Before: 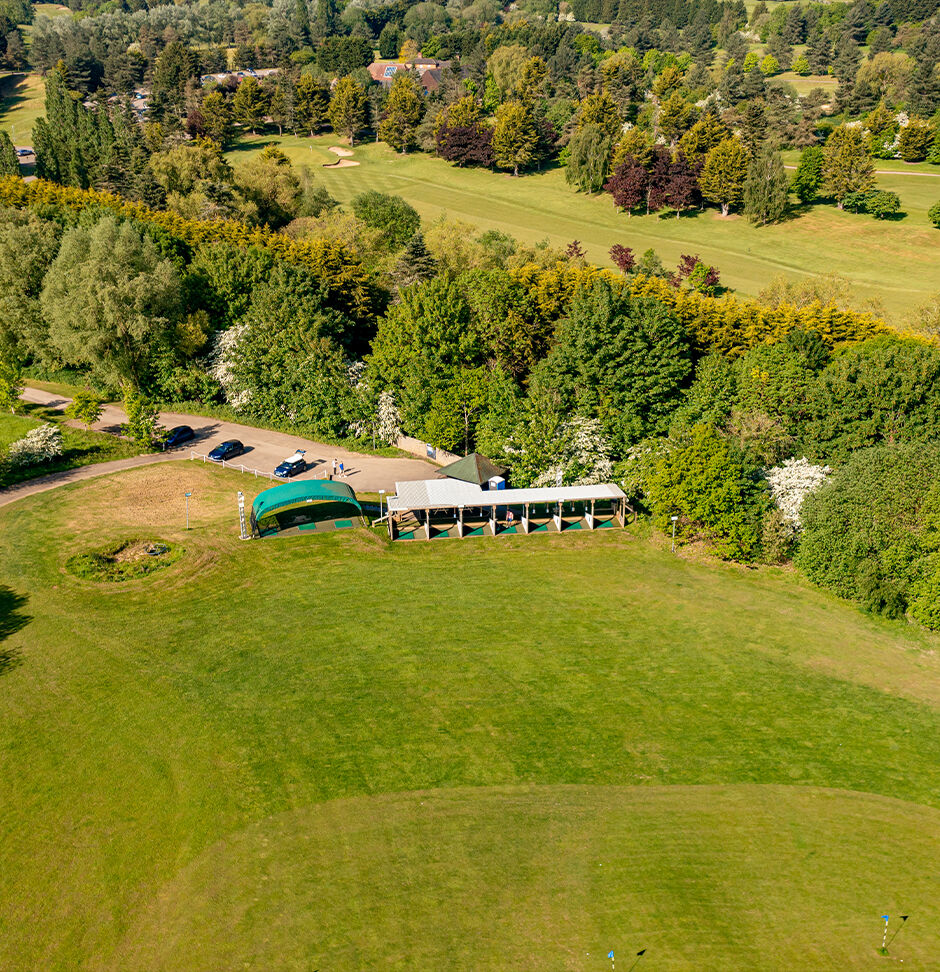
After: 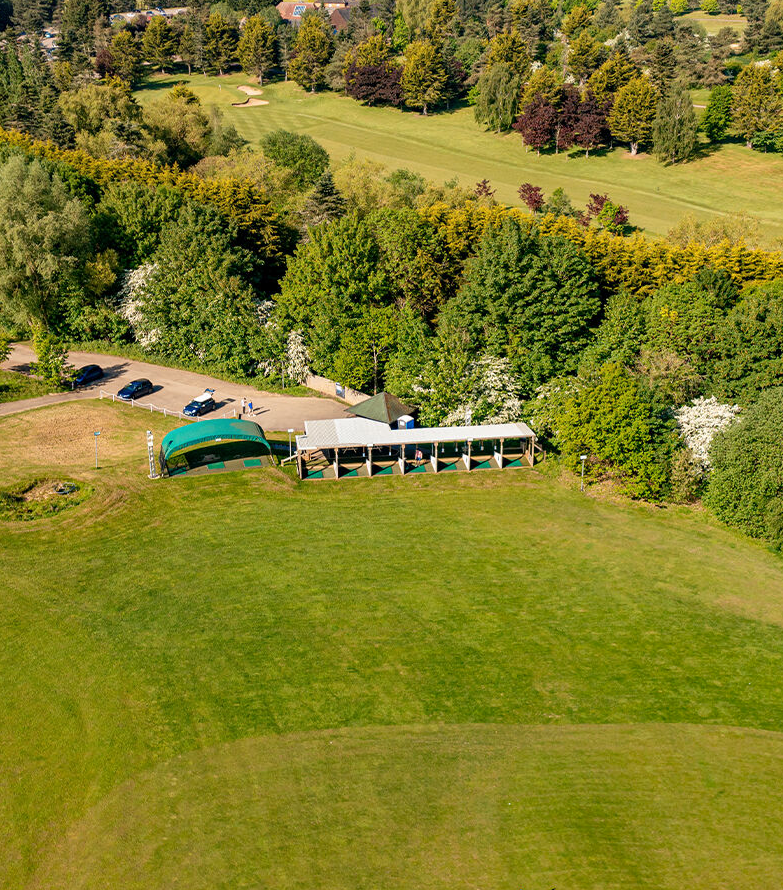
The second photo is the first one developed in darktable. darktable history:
crop: left 9.764%, top 6.31%, right 6.89%, bottom 2.117%
shadows and highlights: shadows 20.84, highlights -80.91, soften with gaussian
color correction: highlights b* 0.009, saturation 0.989
